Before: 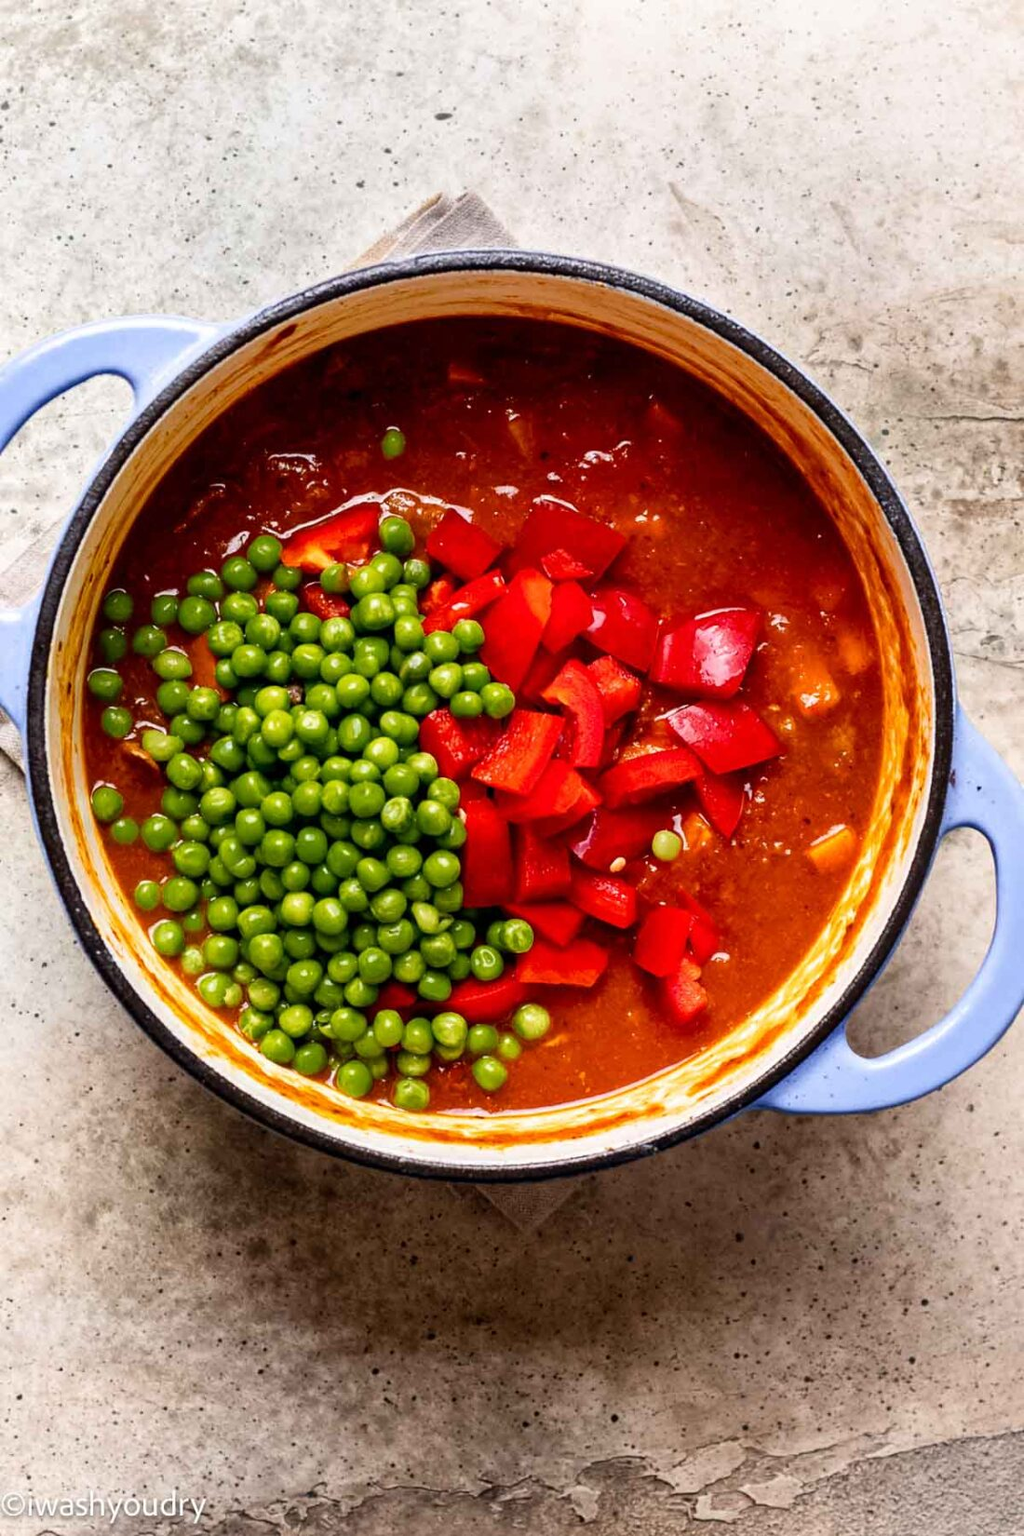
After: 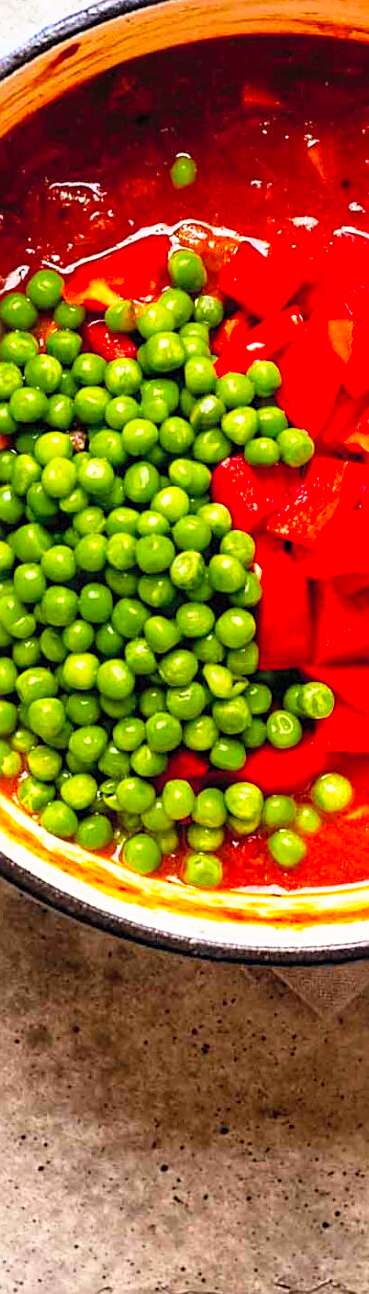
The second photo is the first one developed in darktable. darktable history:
base curve: curves: ch0 [(0, 0) (0.688, 0.865) (1, 1)], preserve colors none
crop and rotate: left 21.77%, top 18.528%, right 44.676%, bottom 2.997%
tone equalizer: on, module defaults
sharpen: on, module defaults
contrast brightness saturation: contrast 0.07, brightness 0.18, saturation 0.4
